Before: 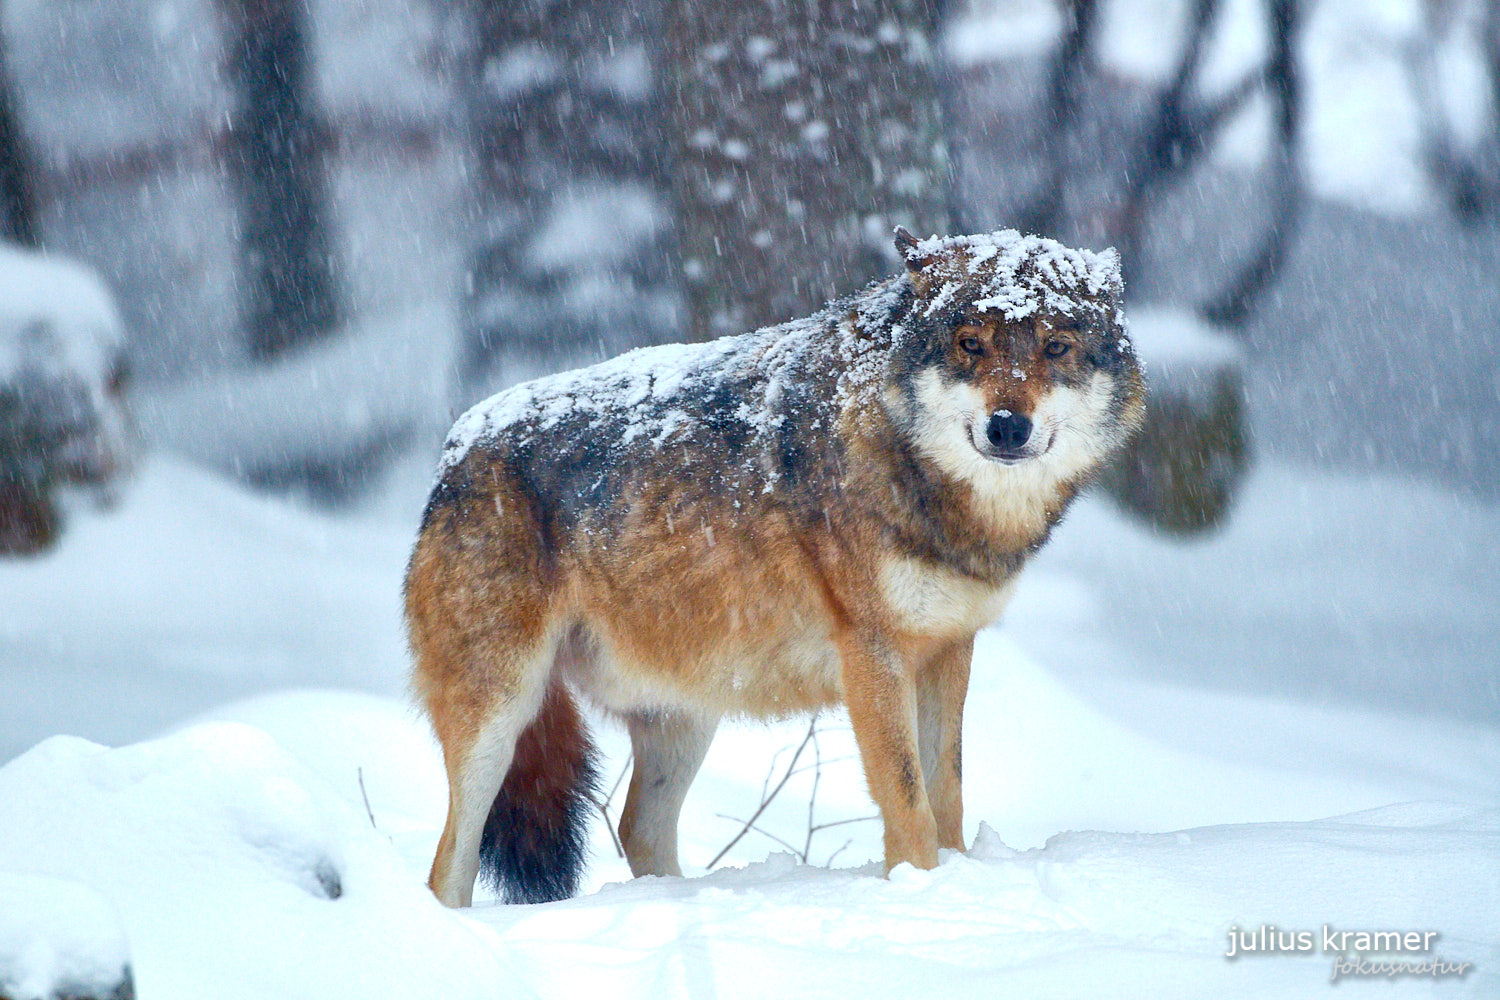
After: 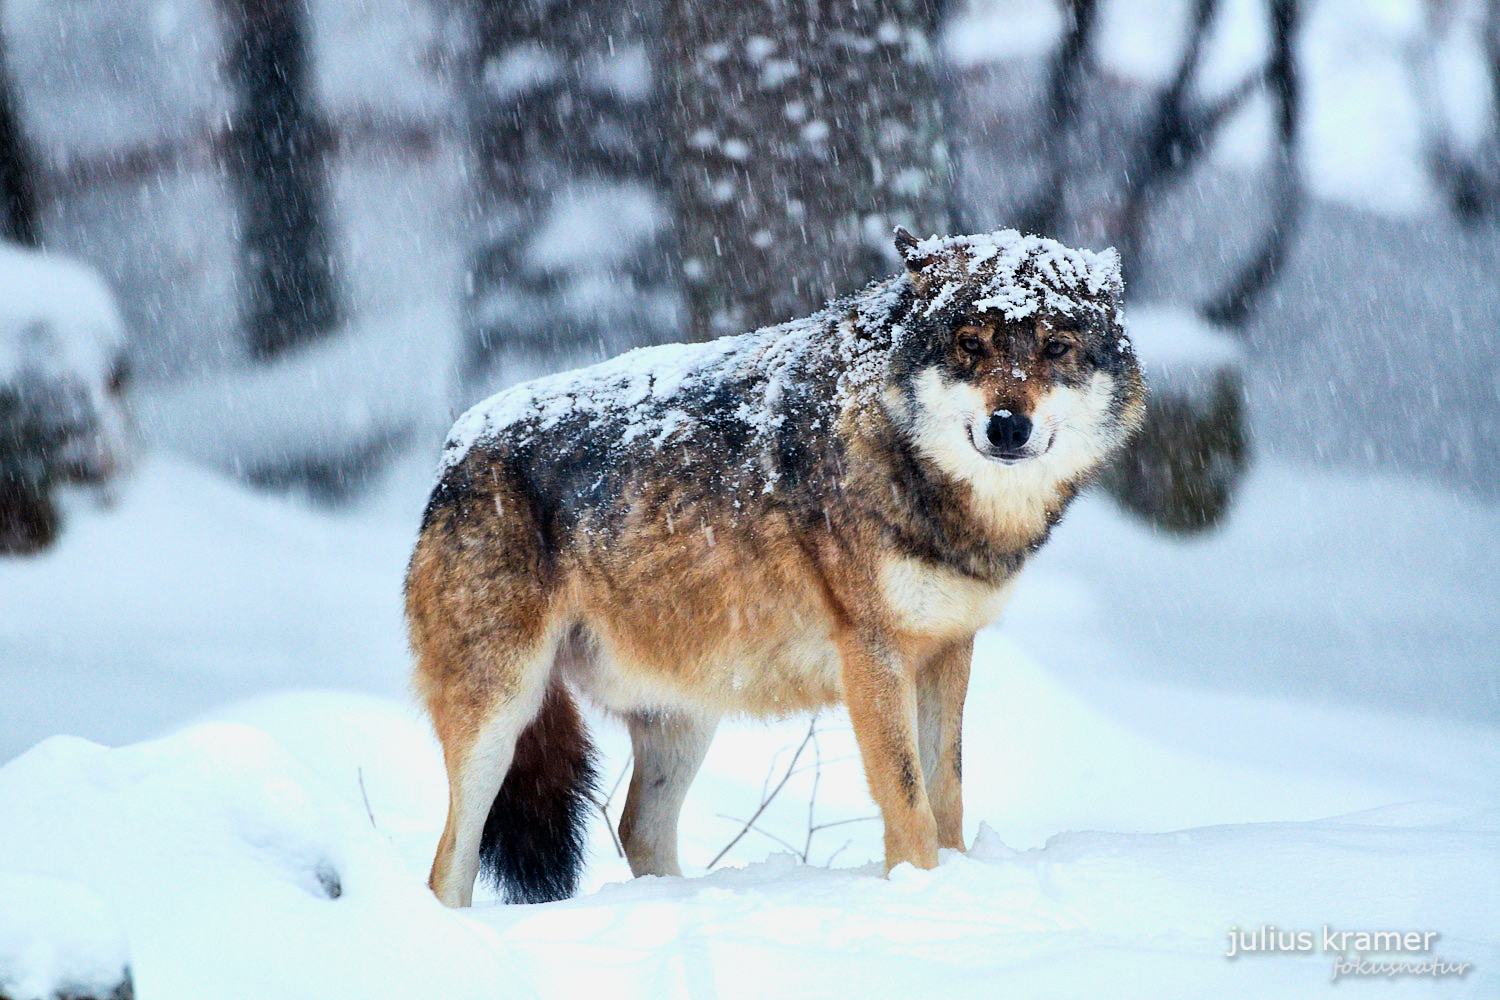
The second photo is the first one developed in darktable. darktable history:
color balance rgb: perceptual saturation grading › global saturation 0.185%, perceptual brilliance grading › global brilliance 14.88%, perceptual brilliance grading › shadows -35.336%
filmic rgb: black relative exposure -5.03 EV, white relative exposure 3.96 EV, hardness 2.89, contrast 1.2, color science v6 (2022)
